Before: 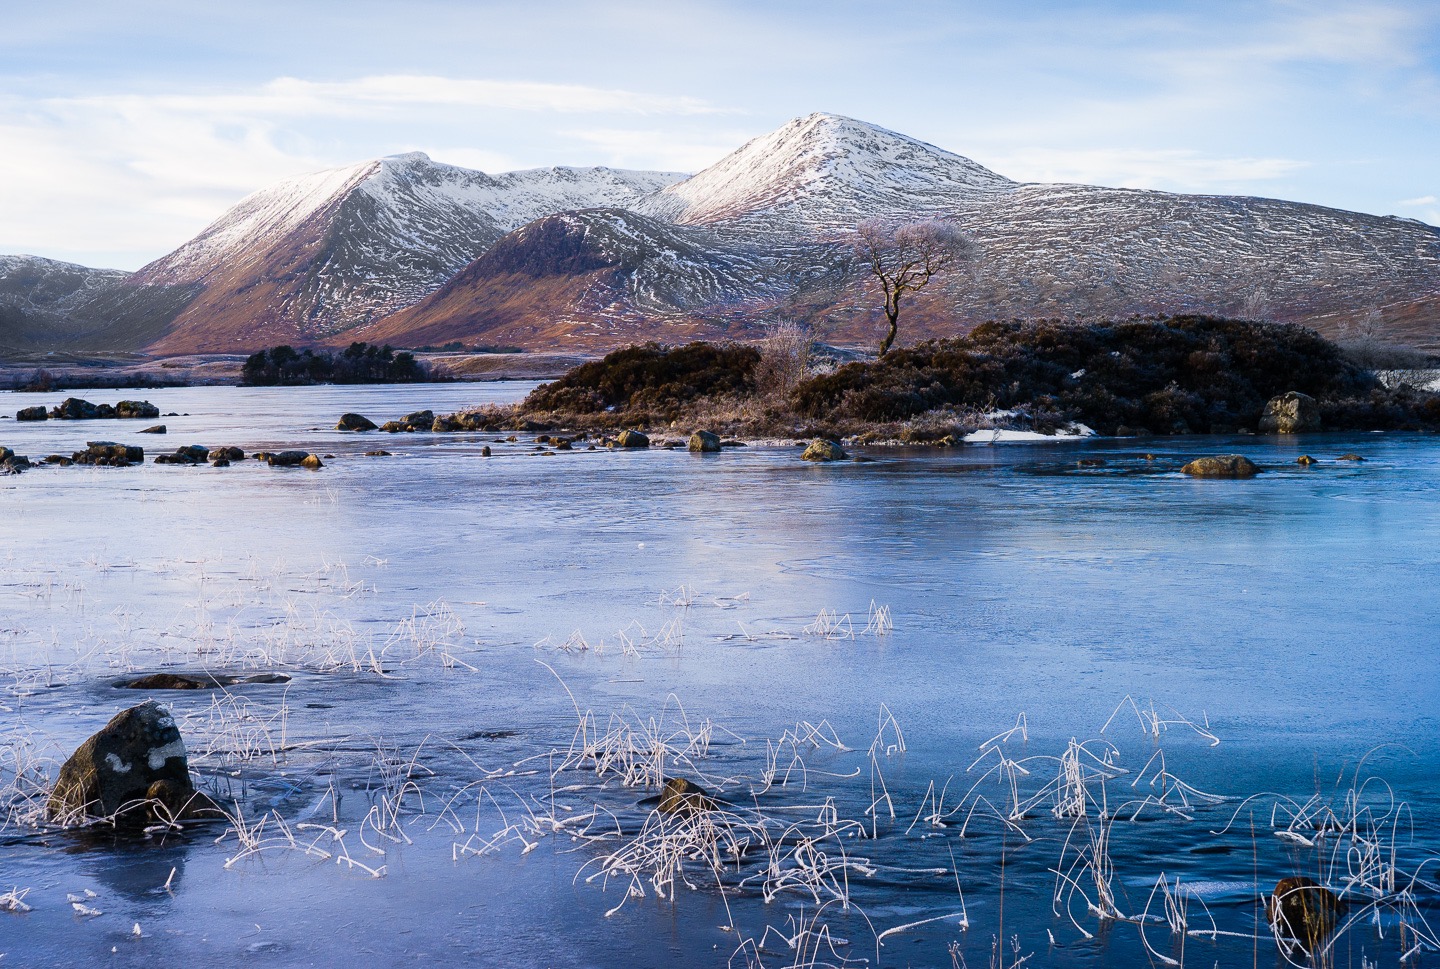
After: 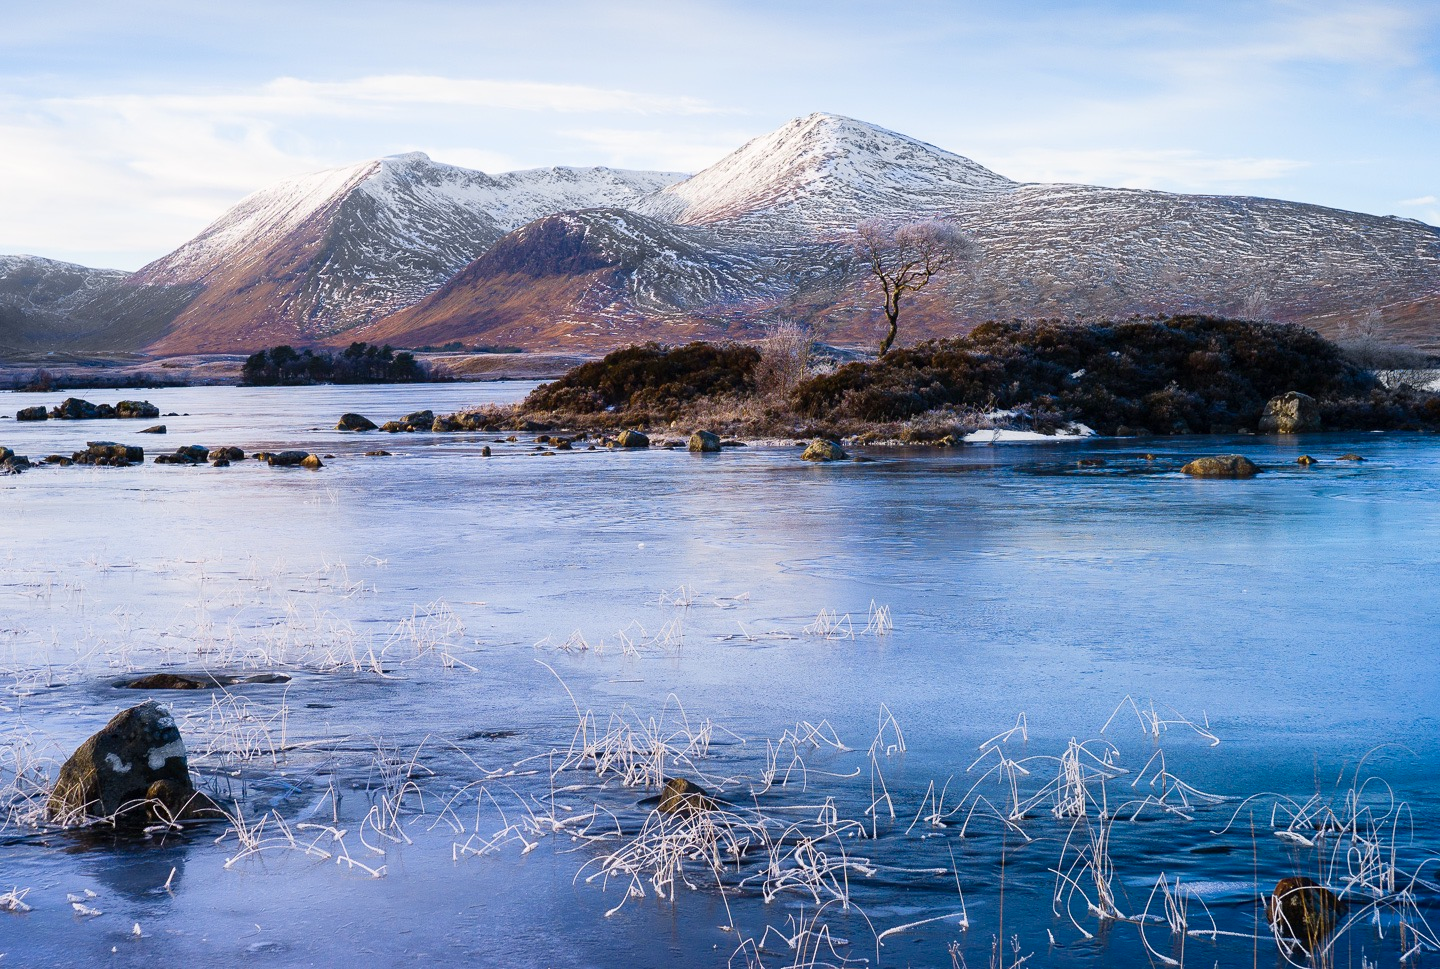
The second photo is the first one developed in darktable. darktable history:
contrast brightness saturation: contrast 0.05
levels: levels [0, 0.478, 1]
tone equalizer: on, module defaults
